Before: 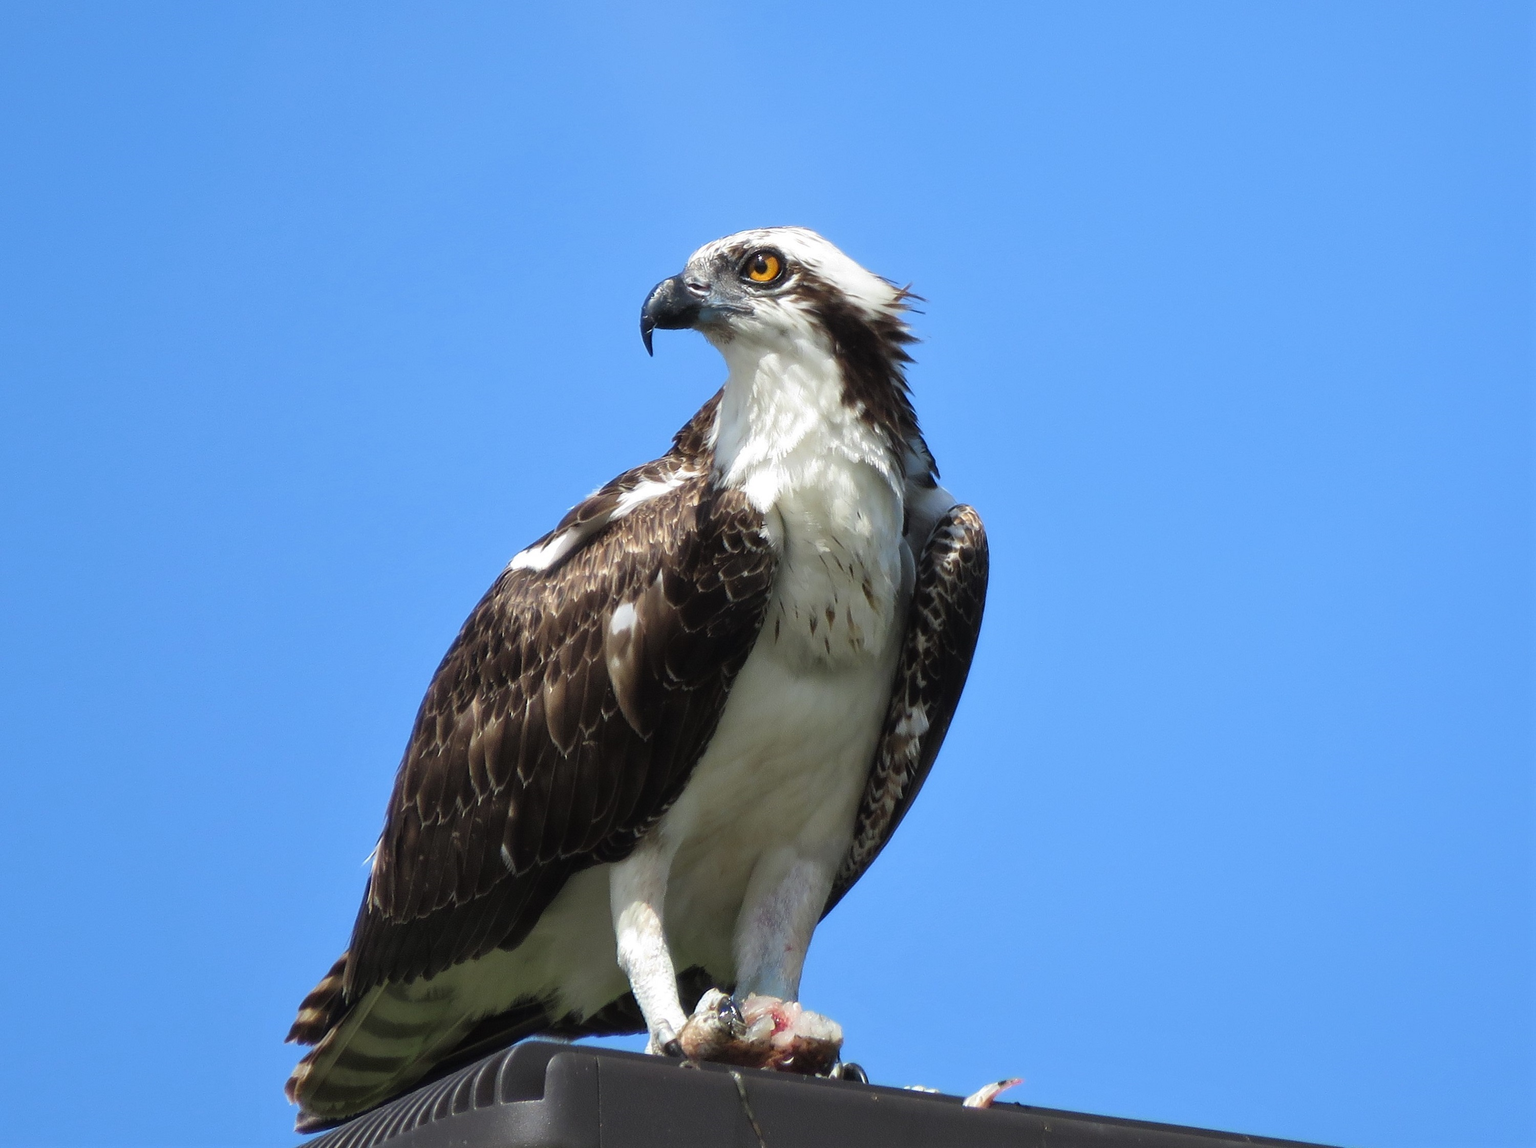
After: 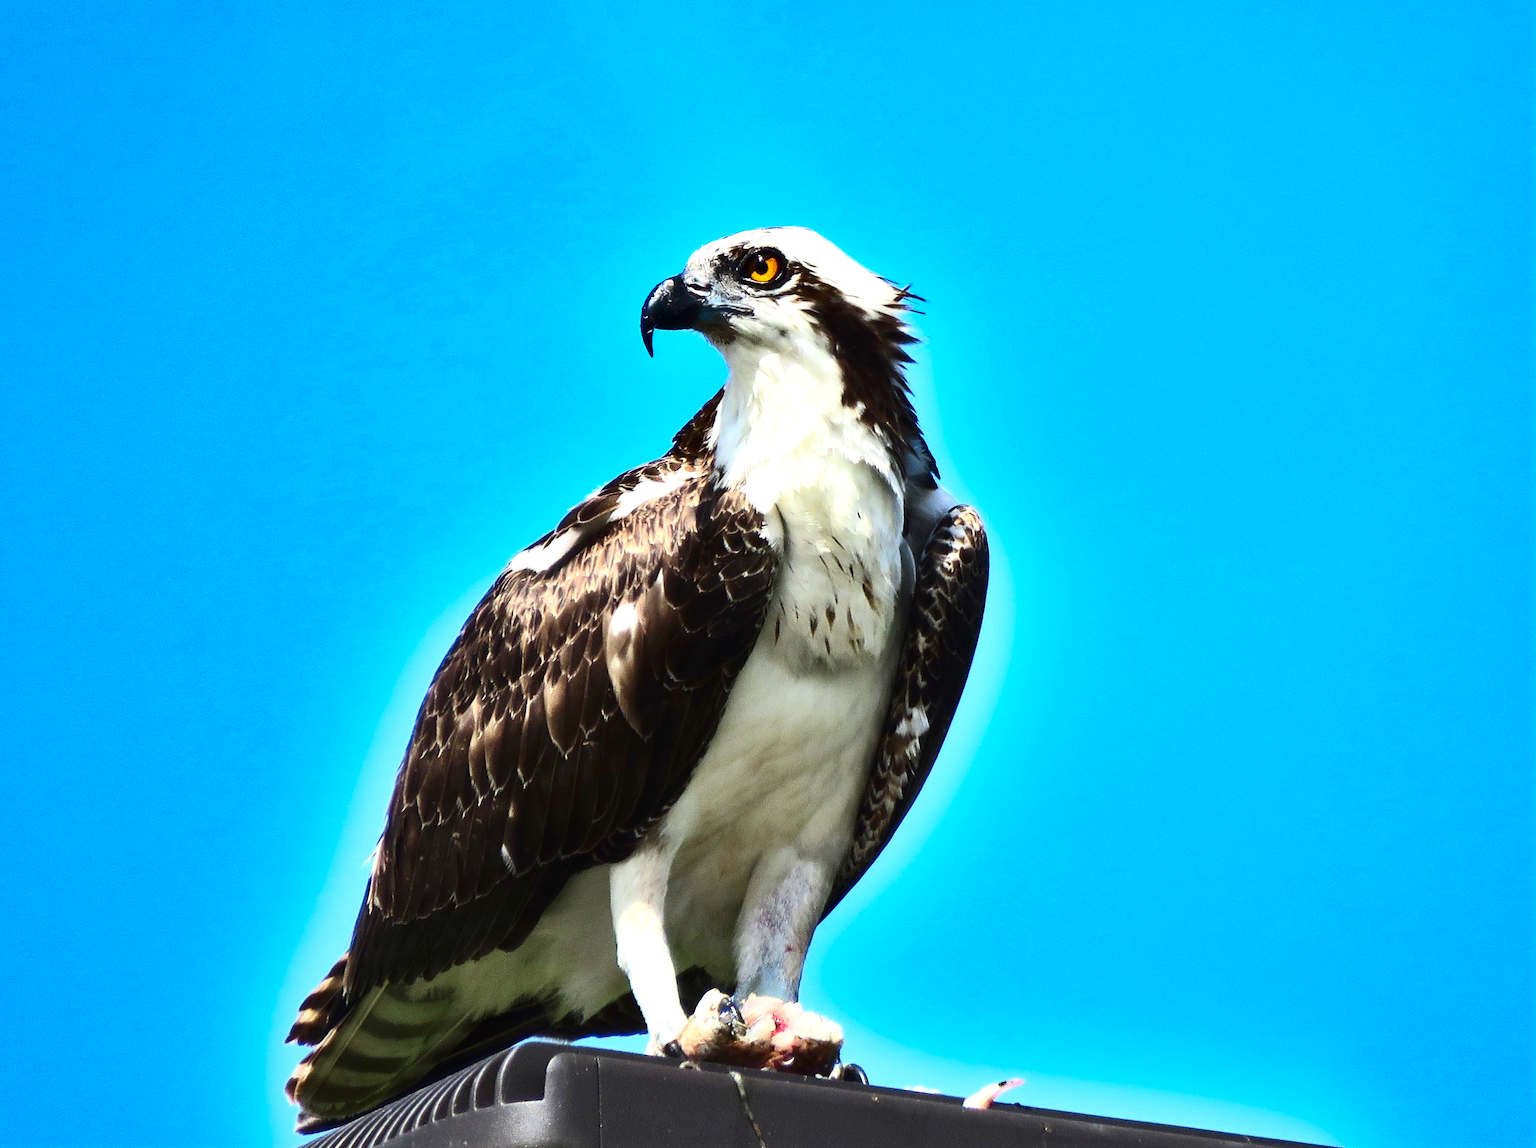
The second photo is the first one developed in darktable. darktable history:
contrast brightness saturation: contrast 0.406, brightness 0.054, saturation 0.261
shadows and highlights: shadows 20.87, highlights -81.35, soften with gaussian
exposure: exposure 0.746 EV, compensate highlight preservation false
